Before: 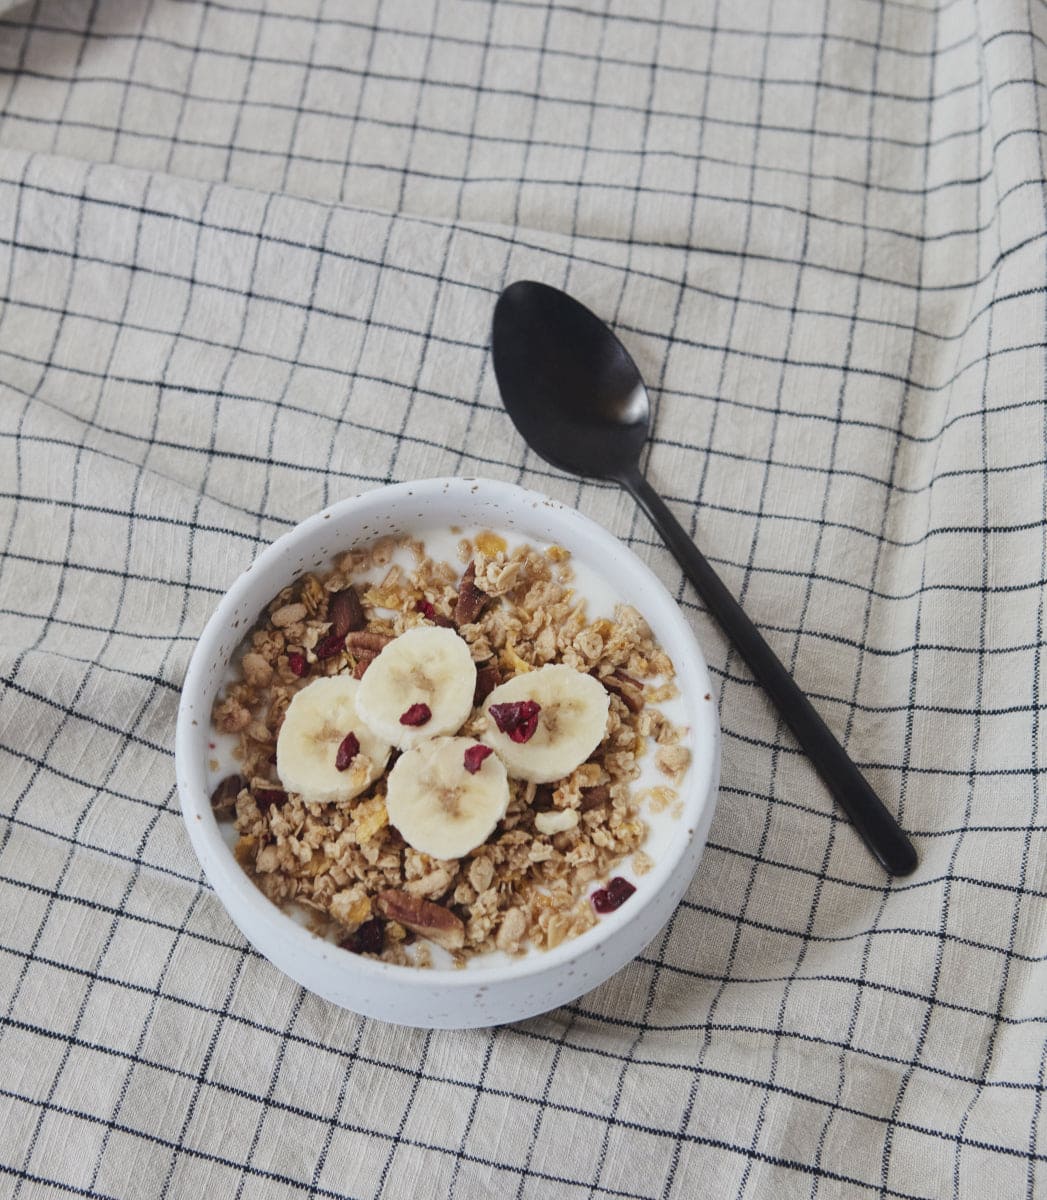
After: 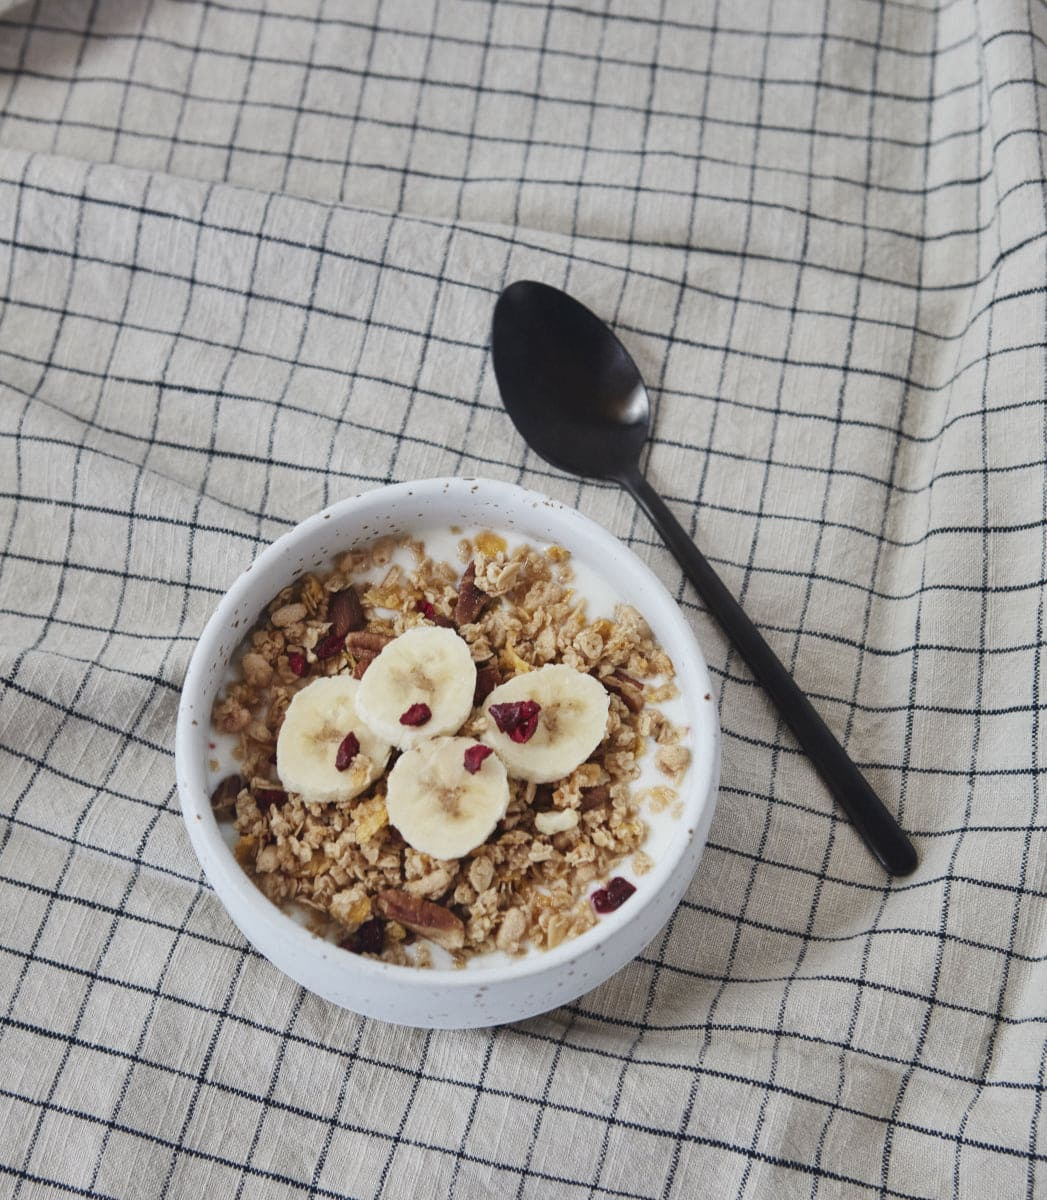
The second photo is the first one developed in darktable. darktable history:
shadows and highlights: radius 172.52, shadows 27.57, white point adjustment 3.29, highlights -67.94, soften with gaussian
